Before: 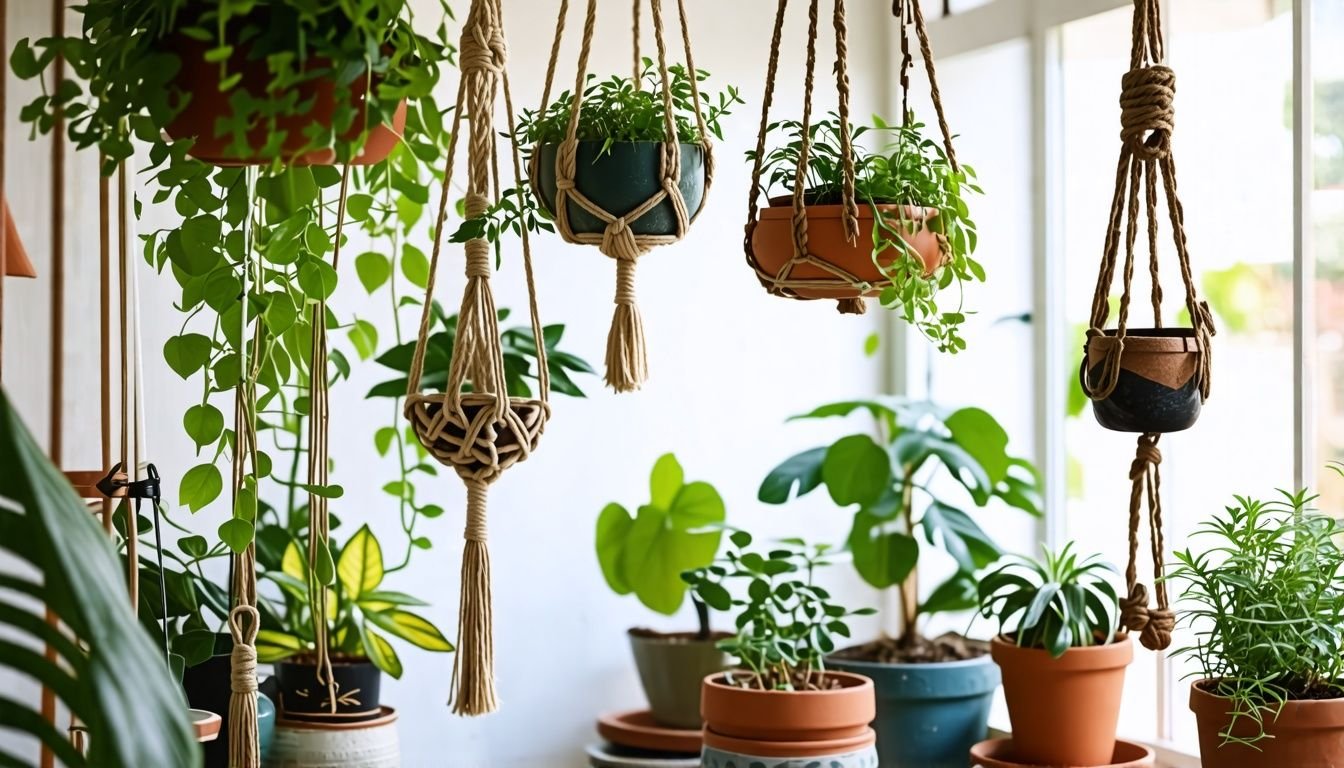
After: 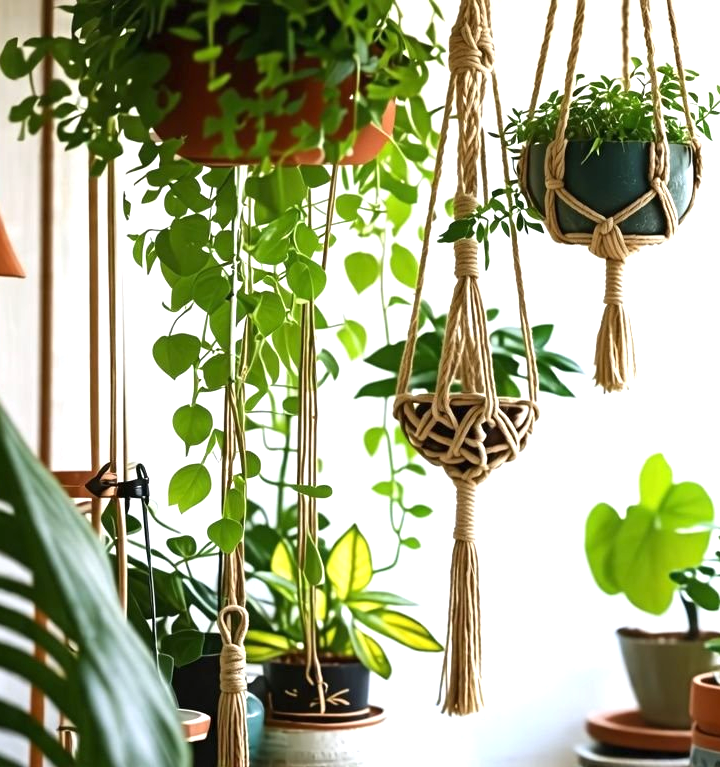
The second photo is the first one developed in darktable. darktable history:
crop: left 0.837%, right 45.539%, bottom 0.089%
color correction: highlights b* 0.049
exposure: black level correction 0, exposure 0.693 EV, compensate exposure bias true, compensate highlight preservation false
